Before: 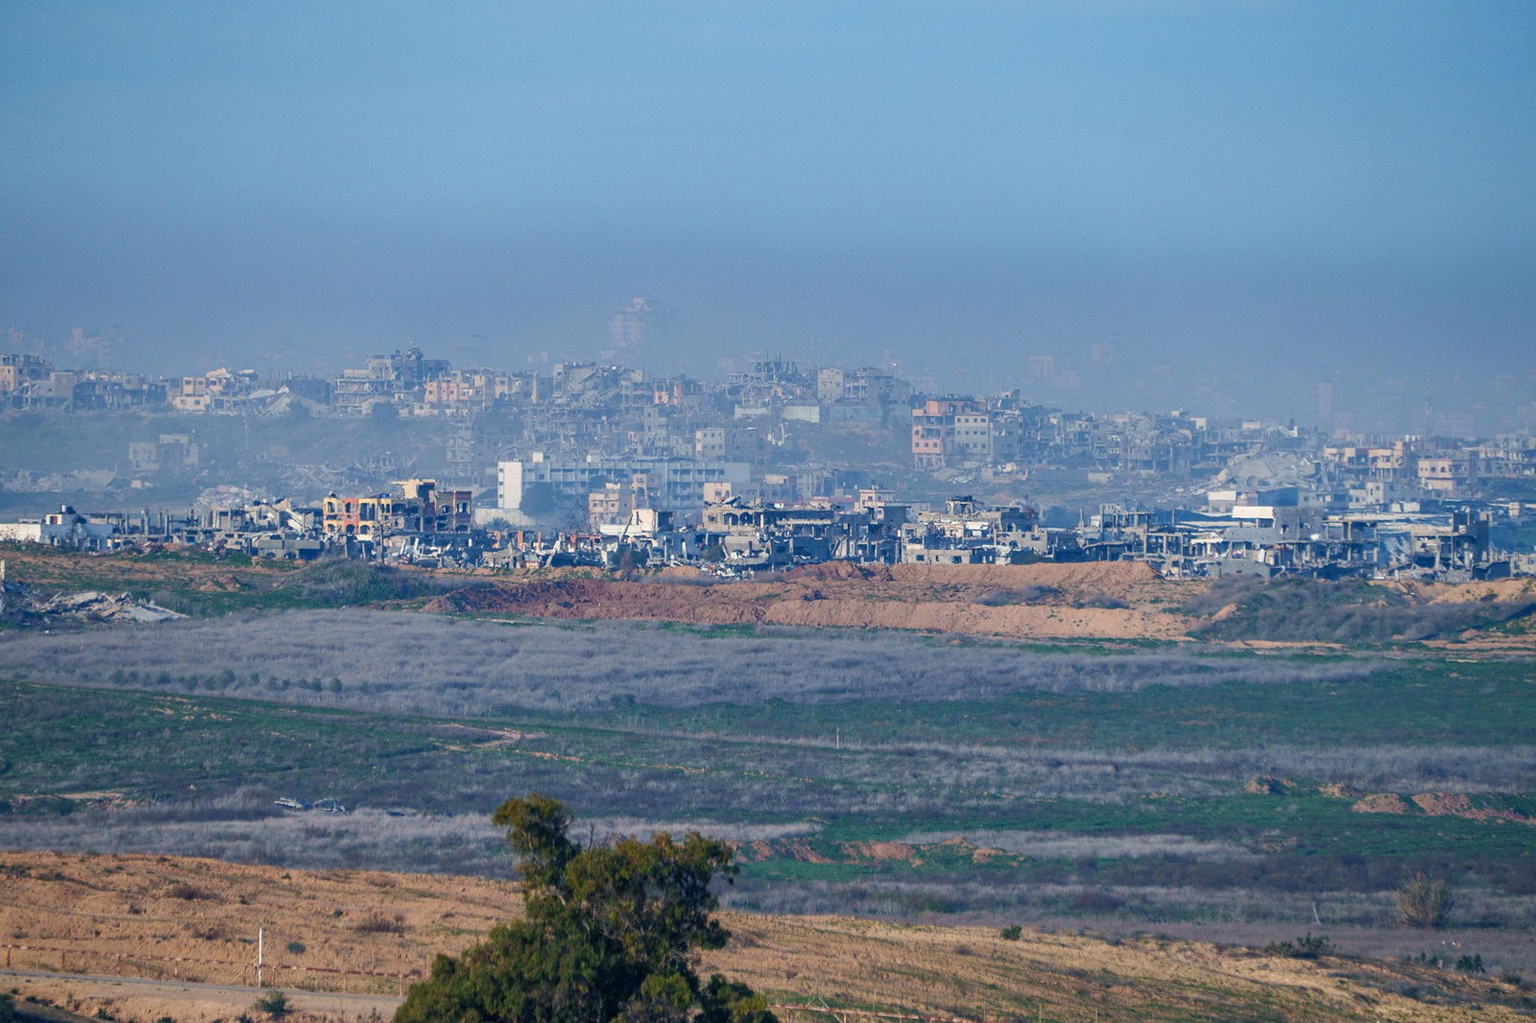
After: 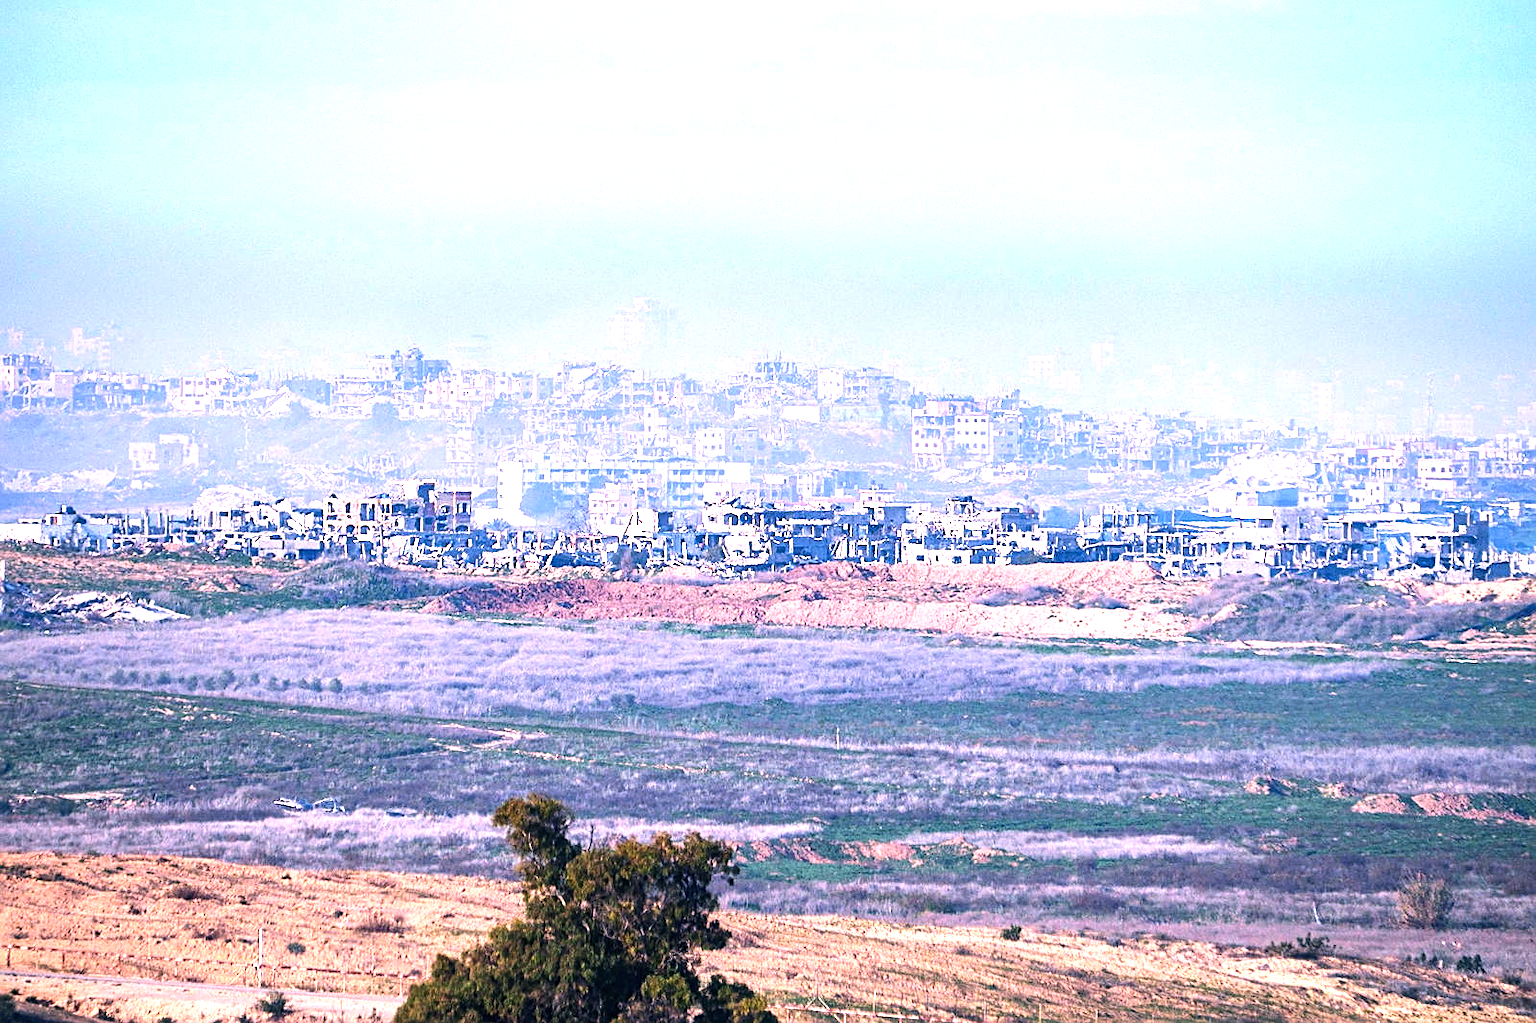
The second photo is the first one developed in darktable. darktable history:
white balance: red 1.188, blue 1.11
tone equalizer: -8 EV -1.08 EV, -7 EV -1.01 EV, -6 EV -0.867 EV, -5 EV -0.578 EV, -3 EV 0.578 EV, -2 EV 0.867 EV, -1 EV 1.01 EV, +0 EV 1.08 EV, edges refinement/feathering 500, mask exposure compensation -1.57 EV, preserve details no
exposure: exposure 0.722 EV, compensate highlight preservation false
sharpen: on, module defaults
